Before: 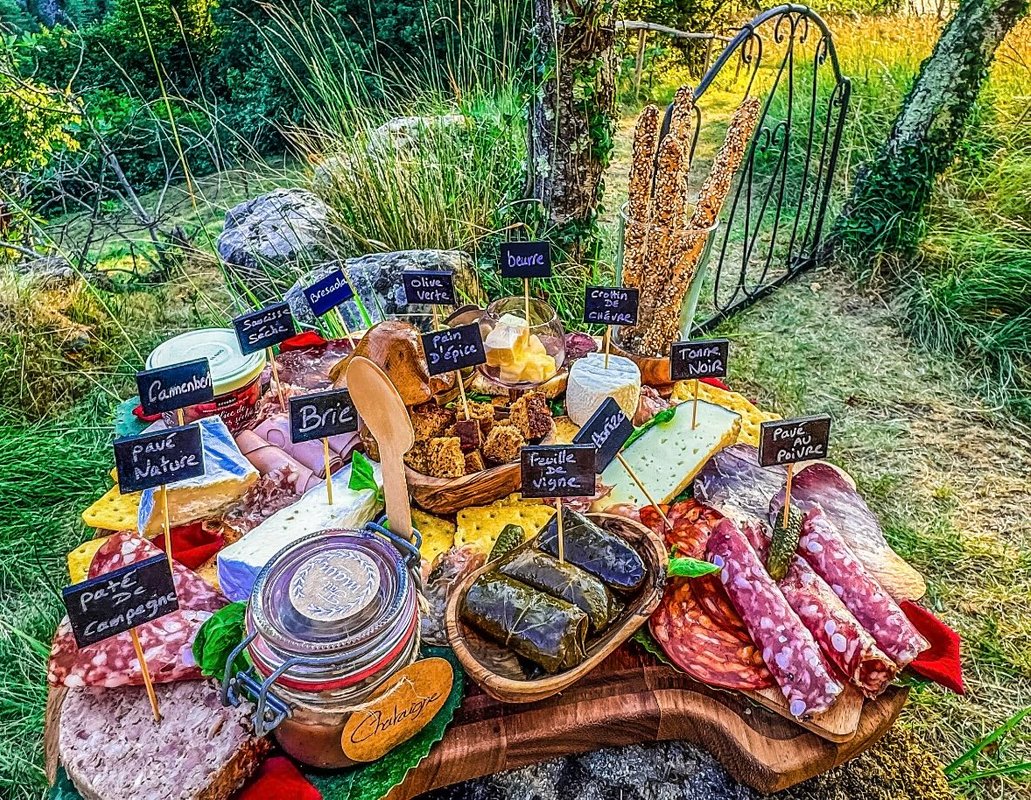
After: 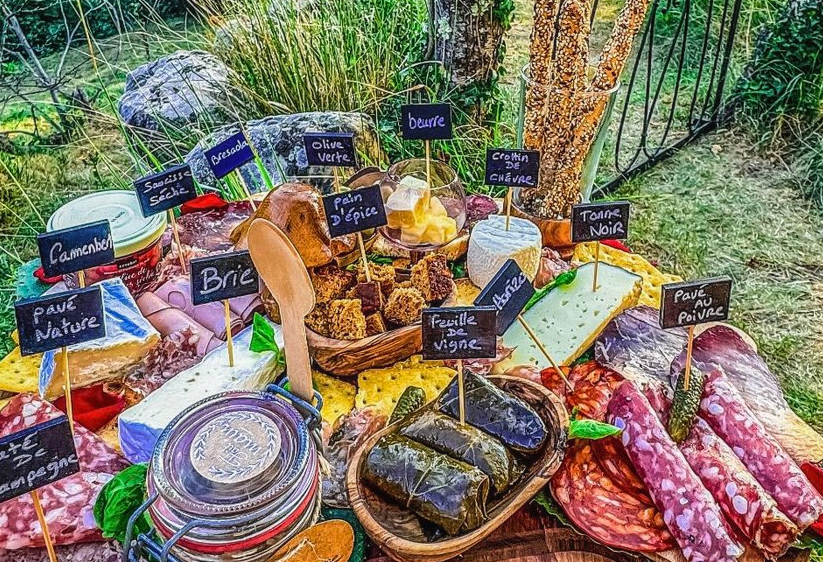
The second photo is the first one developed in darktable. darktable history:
crop: left 9.615%, top 17.336%, right 10.535%, bottom 12.355%
local contrast: detail 109%
